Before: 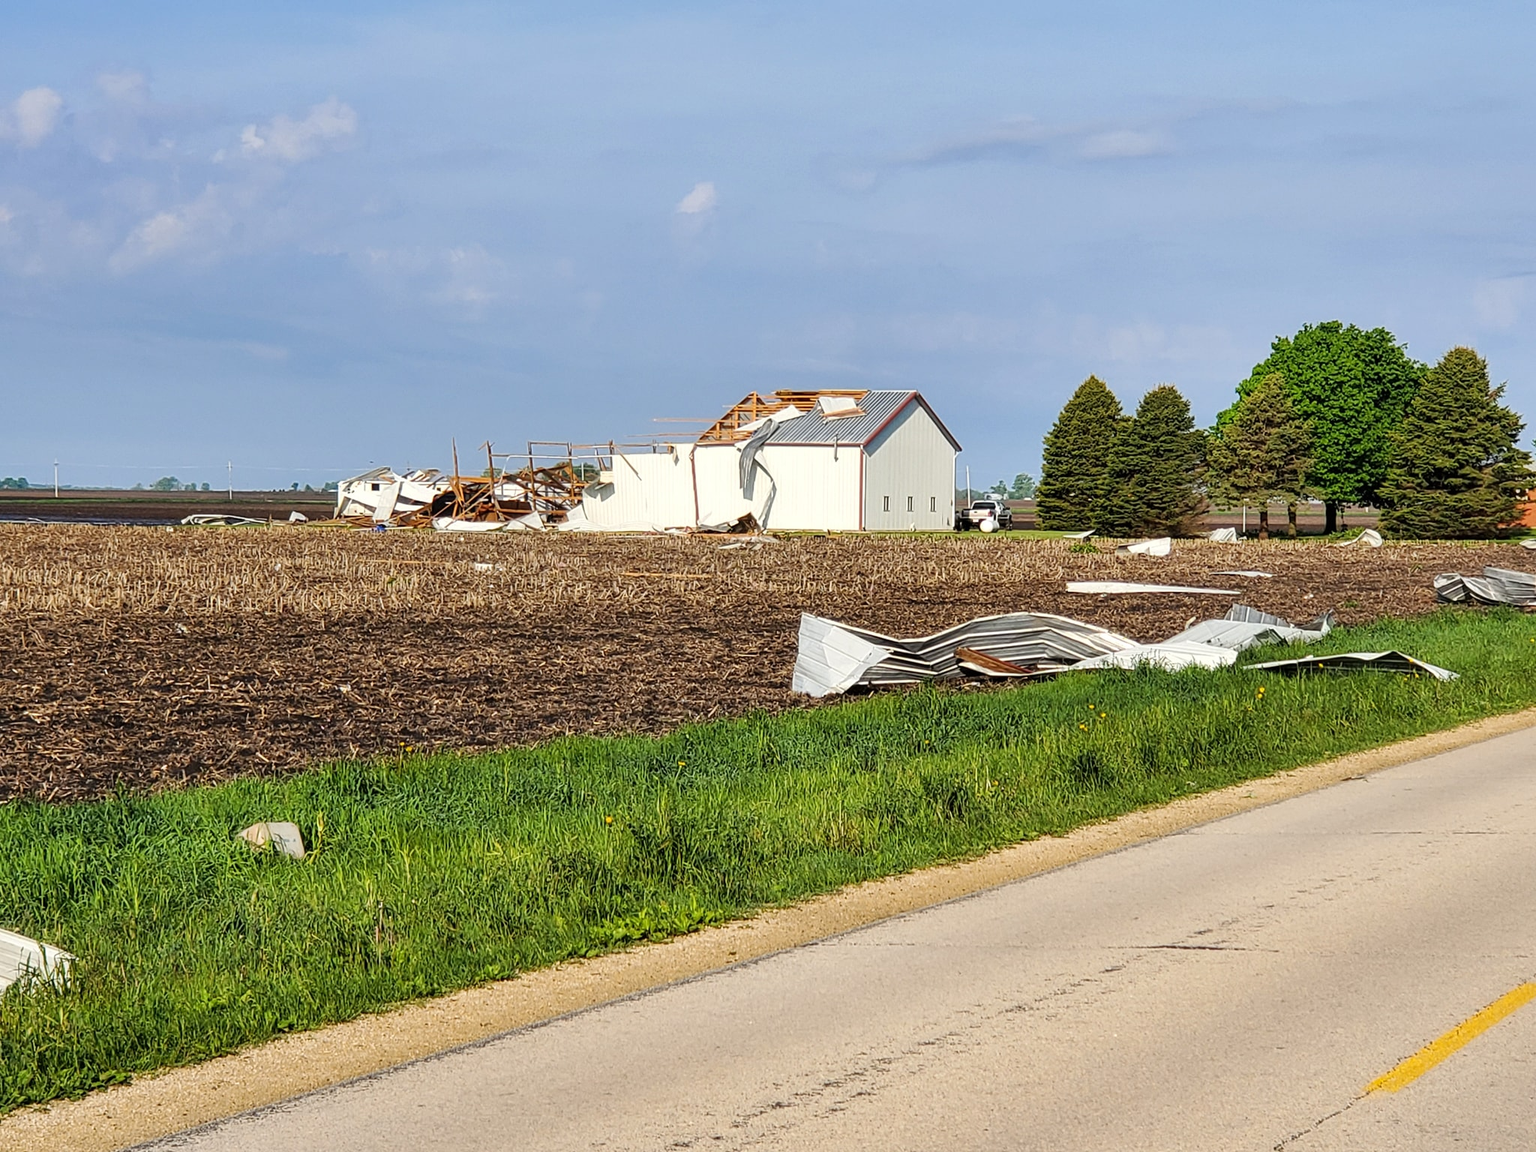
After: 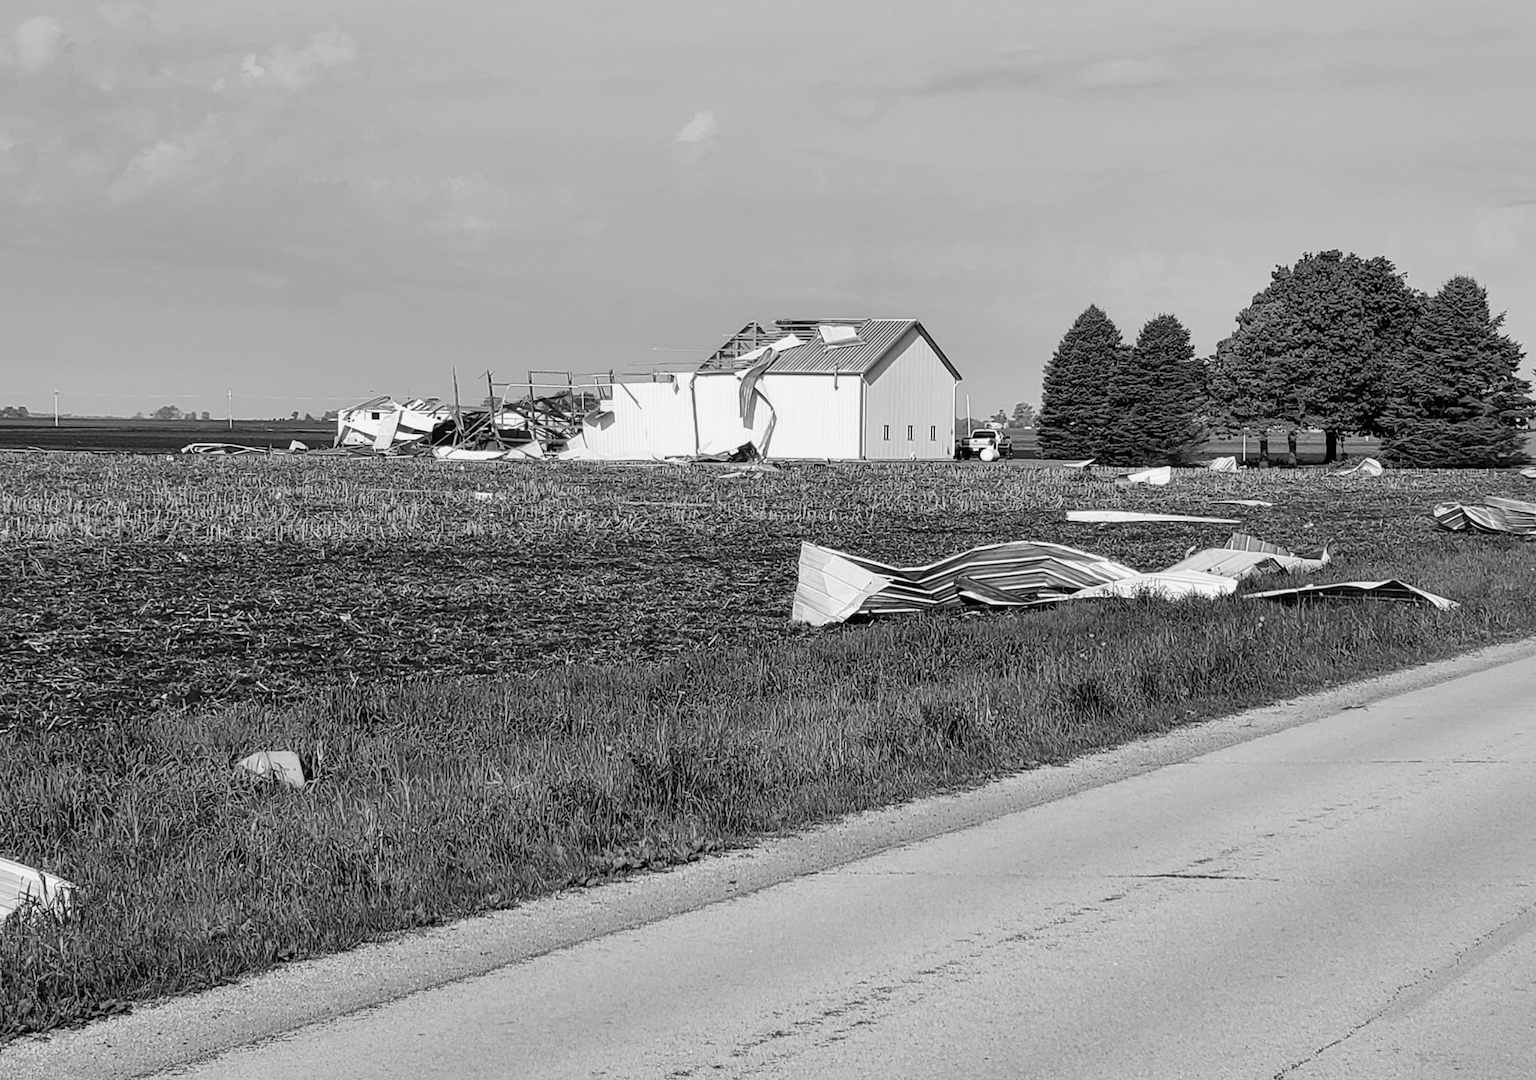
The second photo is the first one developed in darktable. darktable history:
color calibration: output gray [0.28, 0.41, 0.31, 0], gray › normalize channels true, illuminant same as pipeline (D50), adaptation XYZ, x 0.346, y 0.359, gamut compression 0
crop and rotate: top 6.25%
